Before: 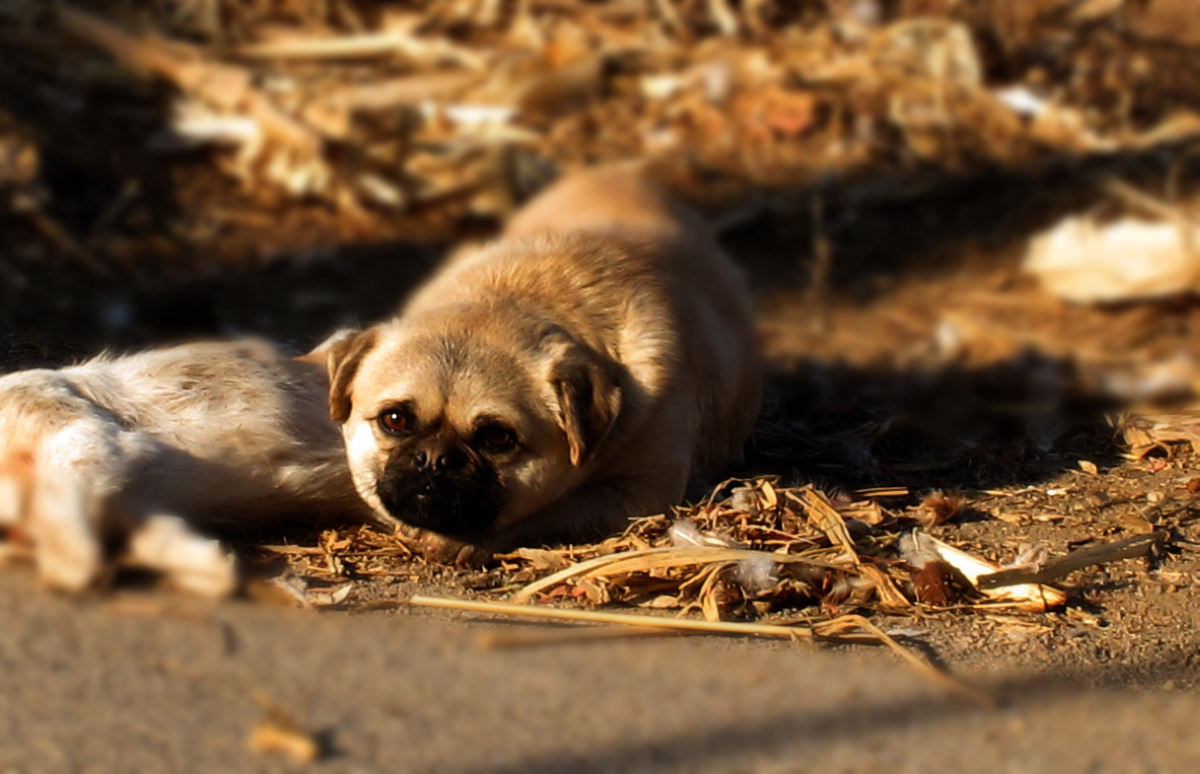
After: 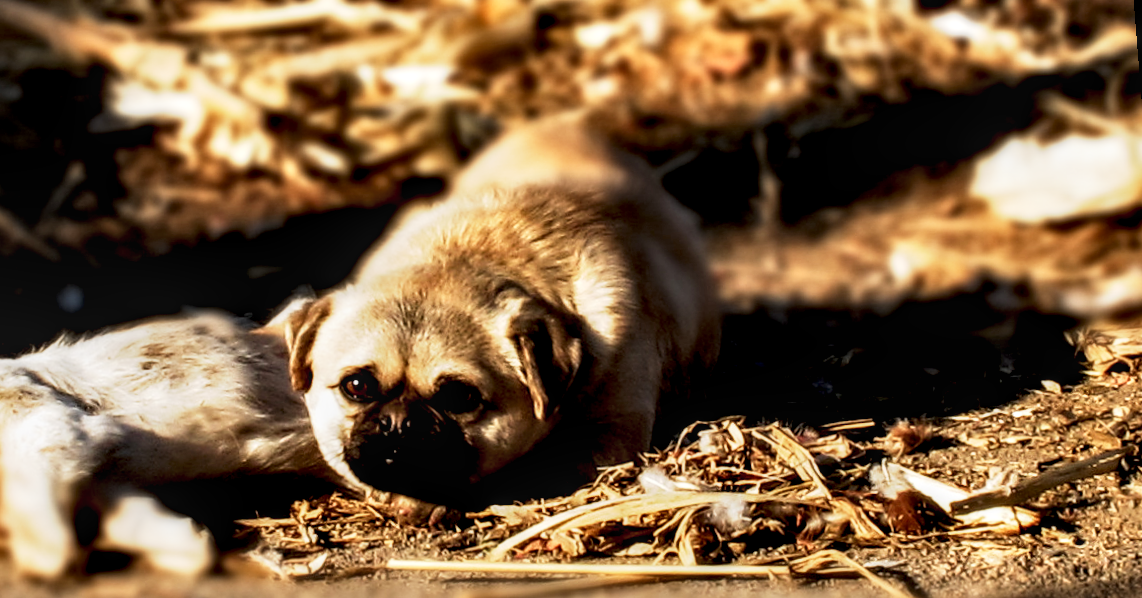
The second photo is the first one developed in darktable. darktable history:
local contrast: detail 130%
crop: left 5.596%, top 10.314%, right 3.534%, bottom 19.395%
contrast equalizer: octaves 7, y [[0.609, 0.611, 0.615, 0.613, 0.607, 0.603], [0.504, 0.498, 0.496, 0.499, 0.506, 0.516], [0 ×6], [0 ×6], [0 ×6]]
base curve: curves: ch0 [(0, 0) (0.088, 0.125) (0.176, 0.251) (0.354, 0.501) (0.613, 0.749) (1, 0.877)], preserve colors none
rotate and perspective: rotation -4.2°, shear 0.006, automatic cropping off
